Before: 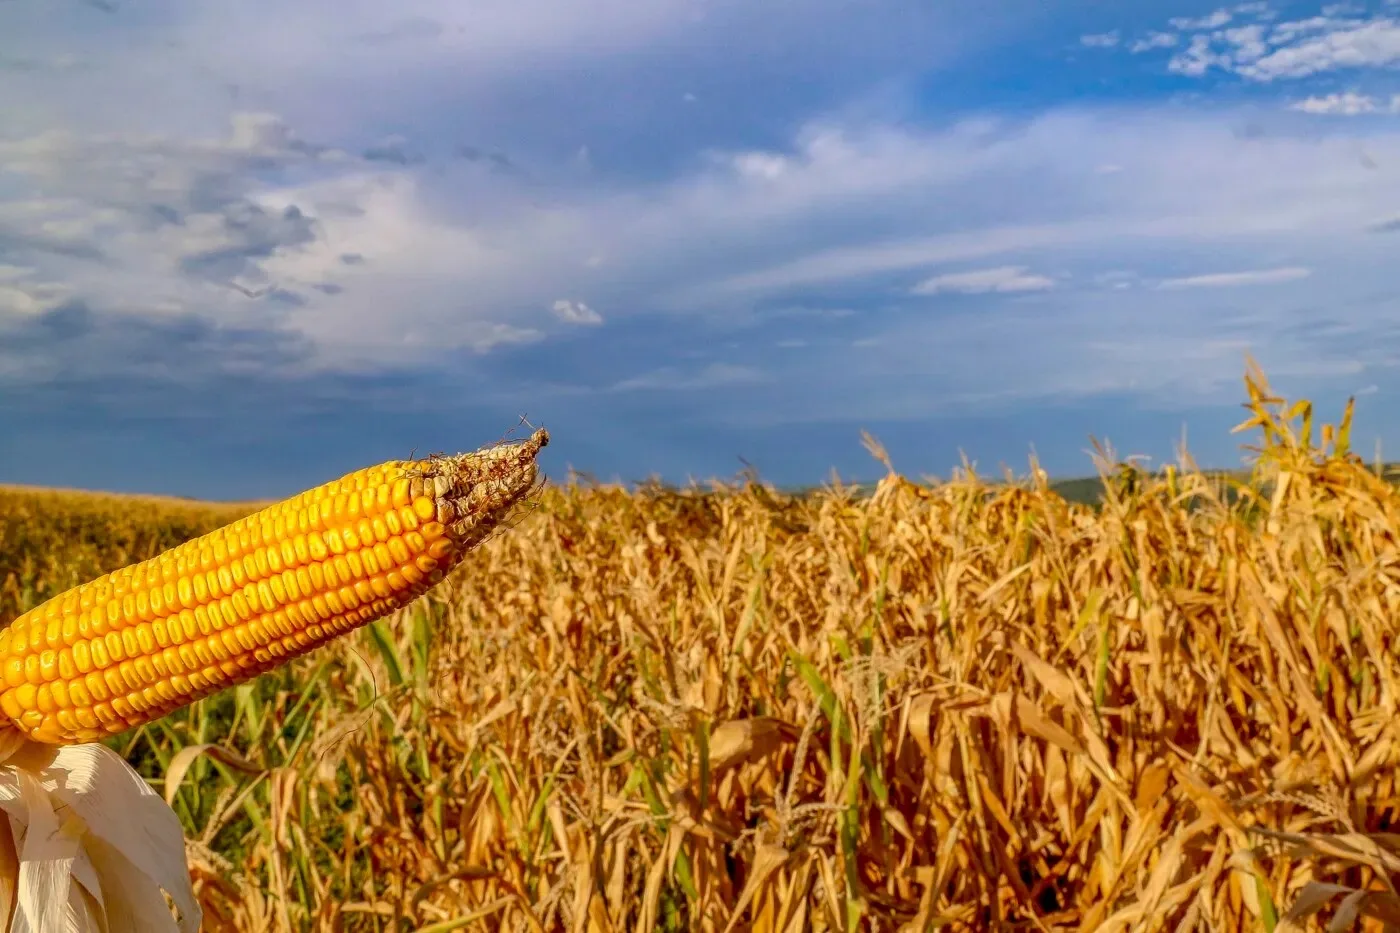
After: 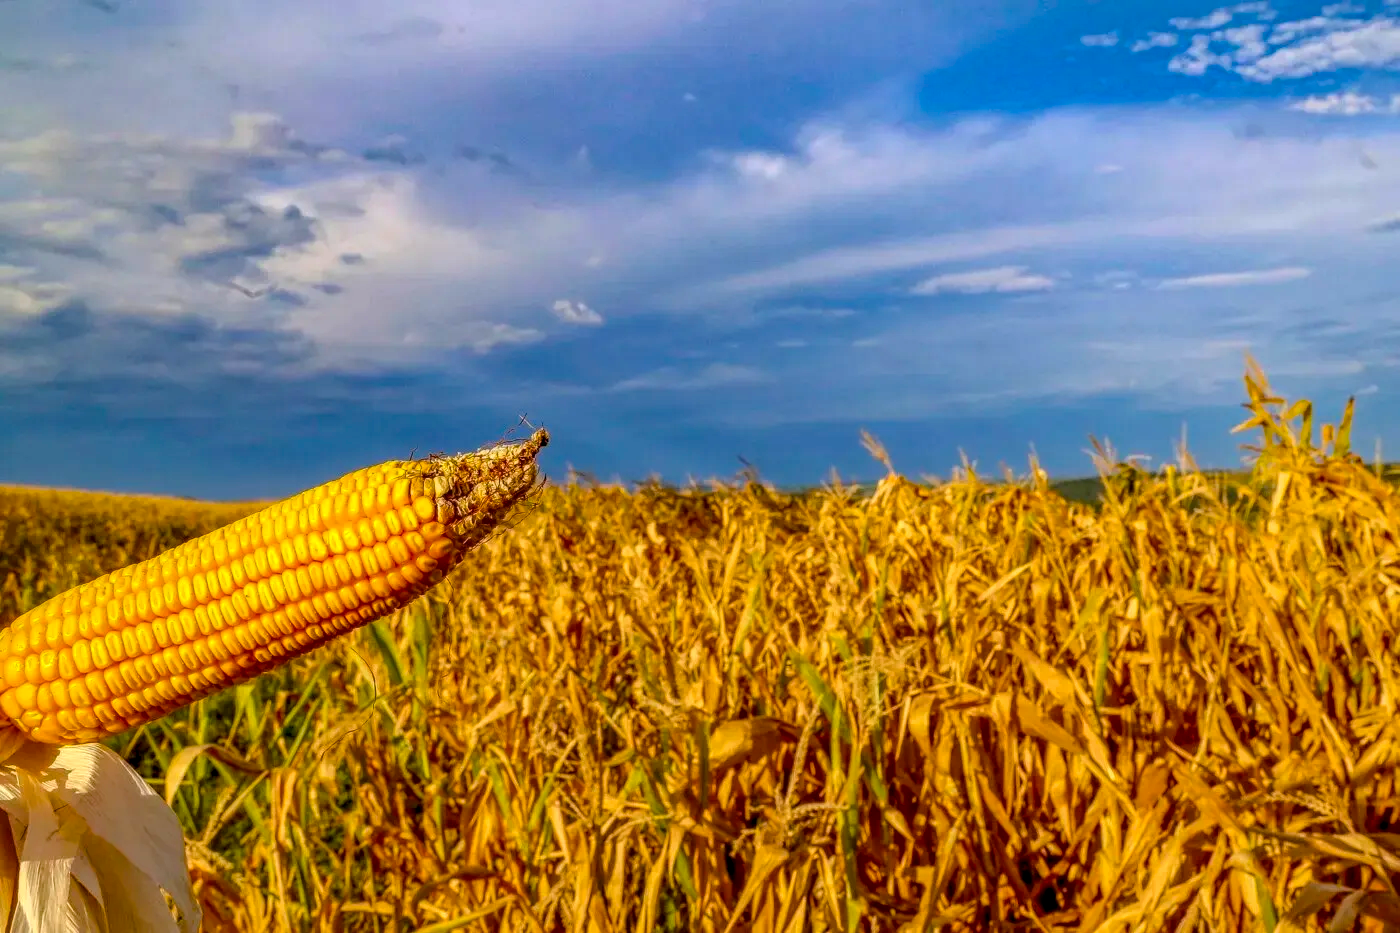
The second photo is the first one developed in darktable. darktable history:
local contrast: on, module defaults
haze removal: adaptive false
color balance rgb: perceptual saturation grading › global saturation 20%, global vibrance 20%
